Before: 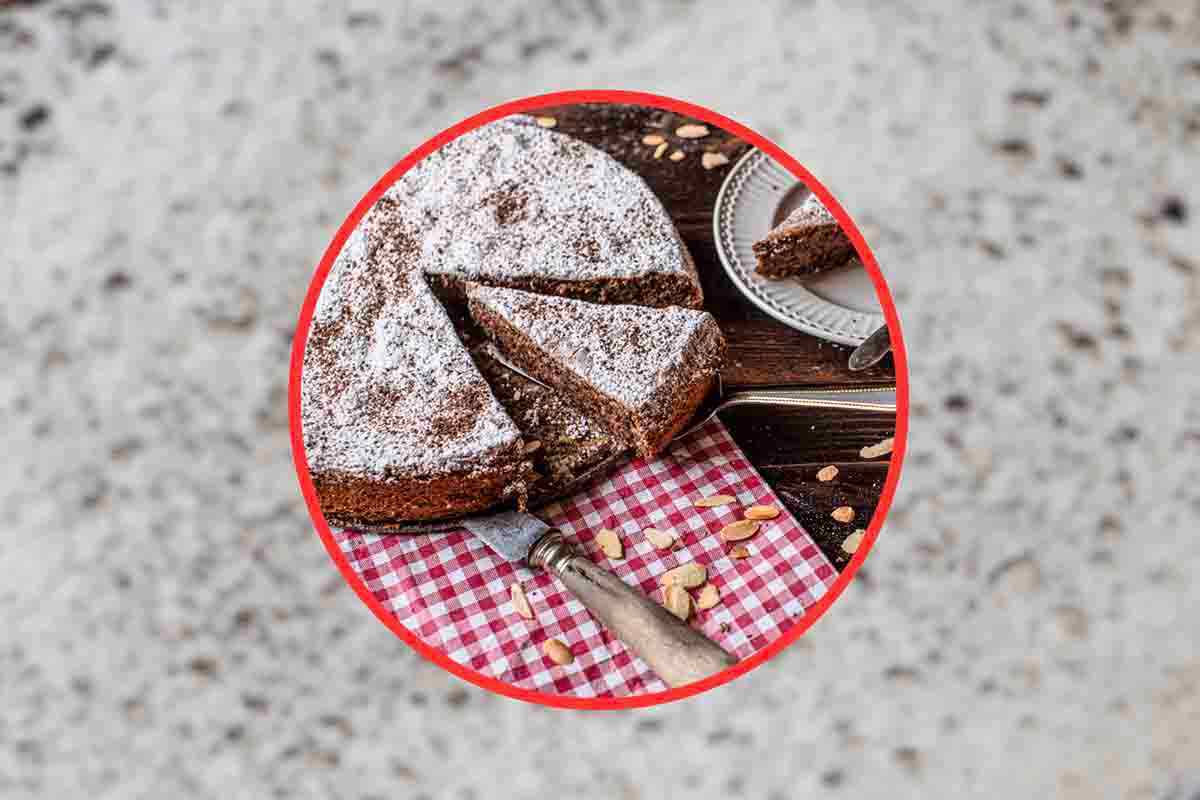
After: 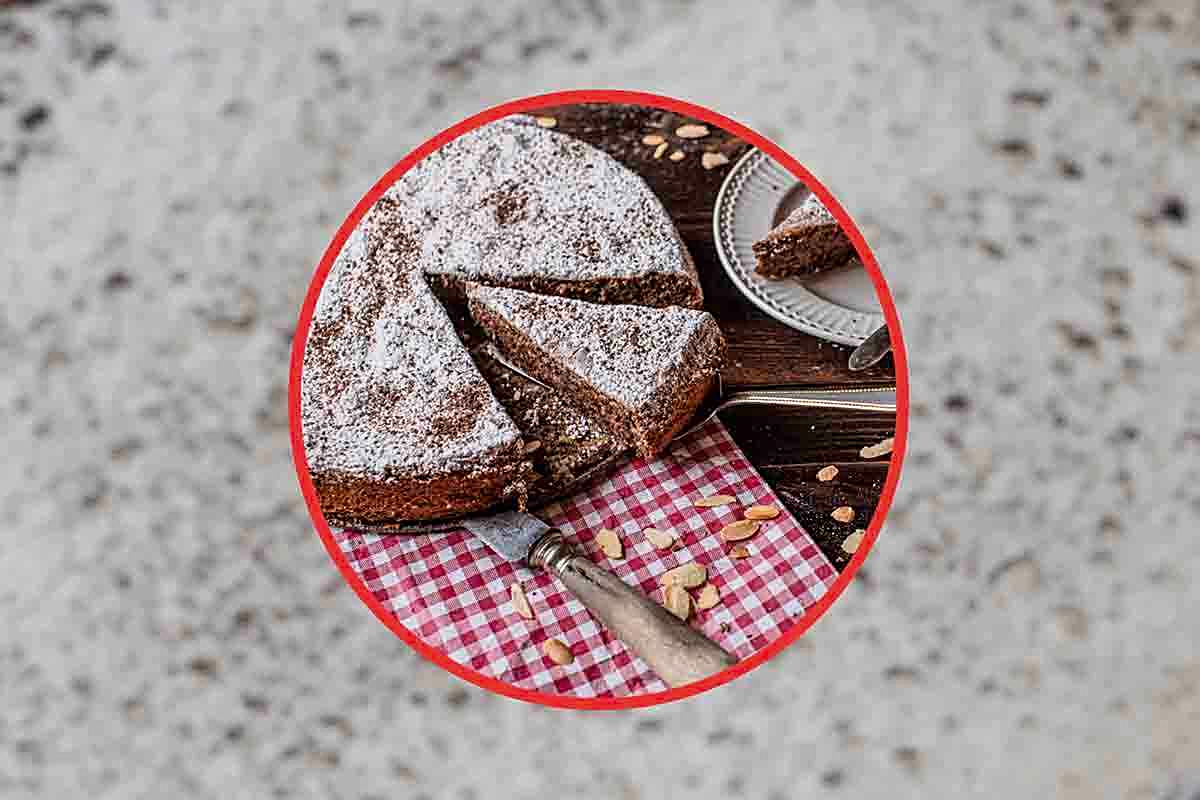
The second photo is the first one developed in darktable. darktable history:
sharpen: on, module defaults
exposure: exposure -0.218 EV, compensate exposure bias true, compensate highlight preservation false
